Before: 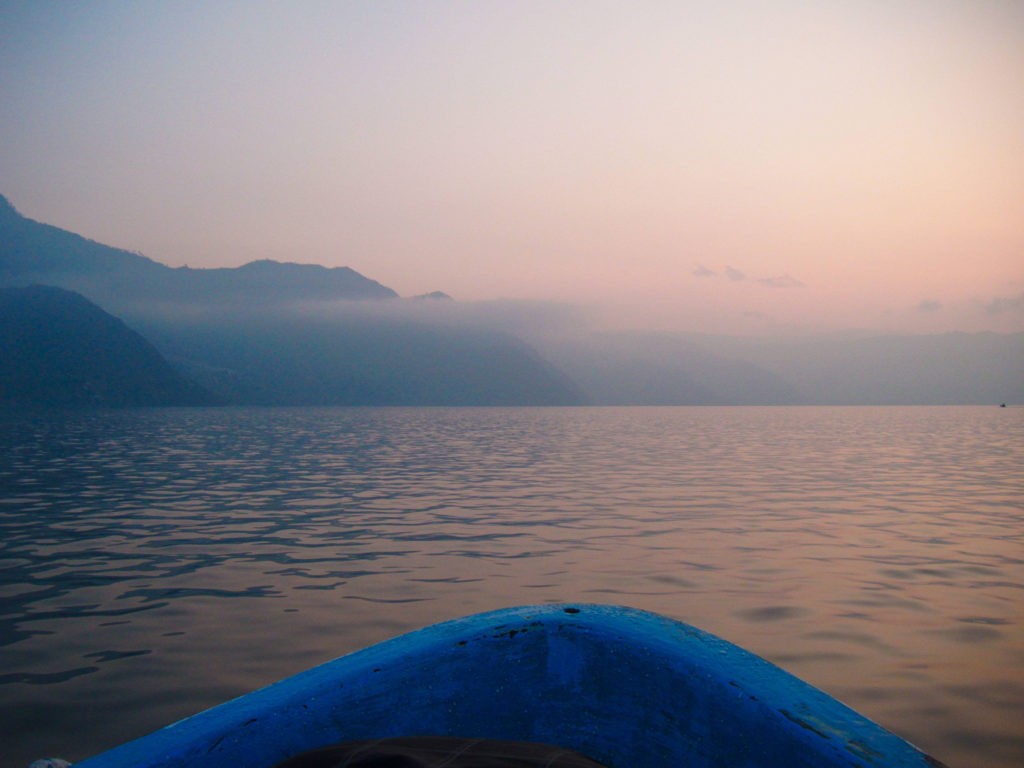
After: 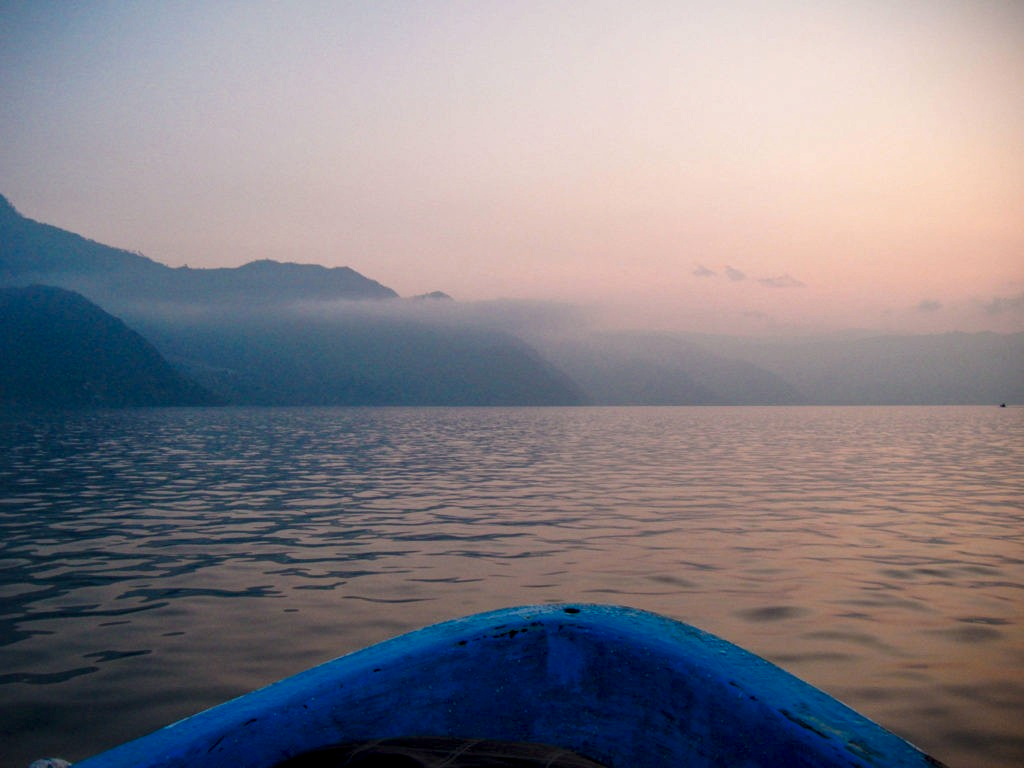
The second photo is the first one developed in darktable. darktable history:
local contrast: highlights 25%, detail 150%
vibrance: vibrance 67%
